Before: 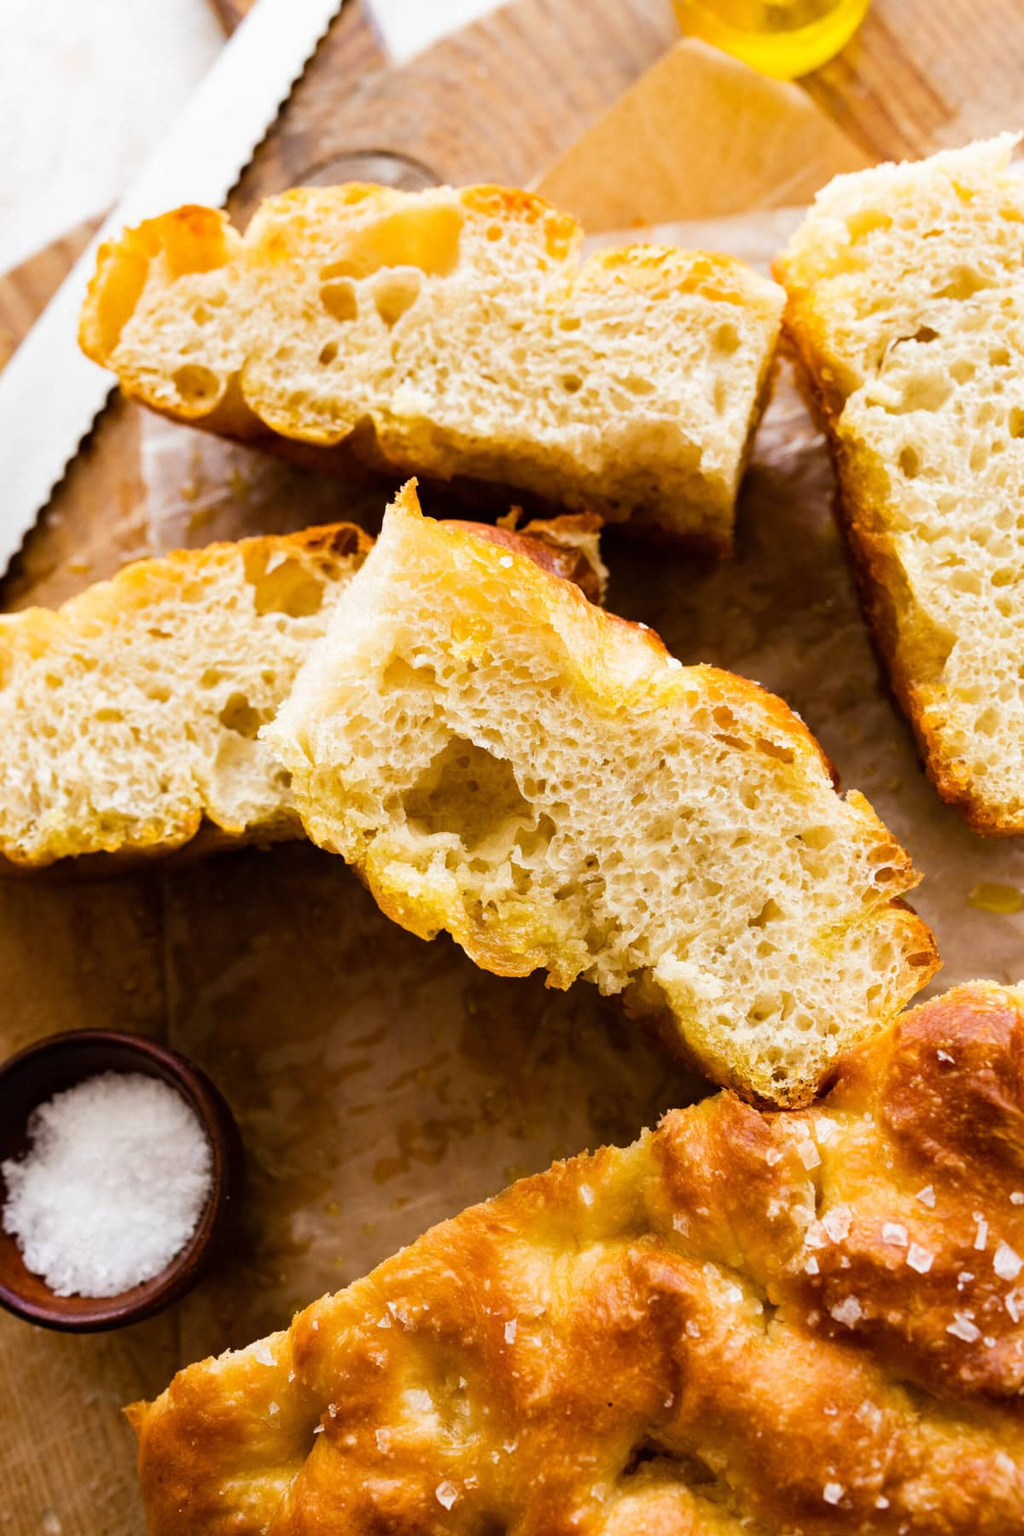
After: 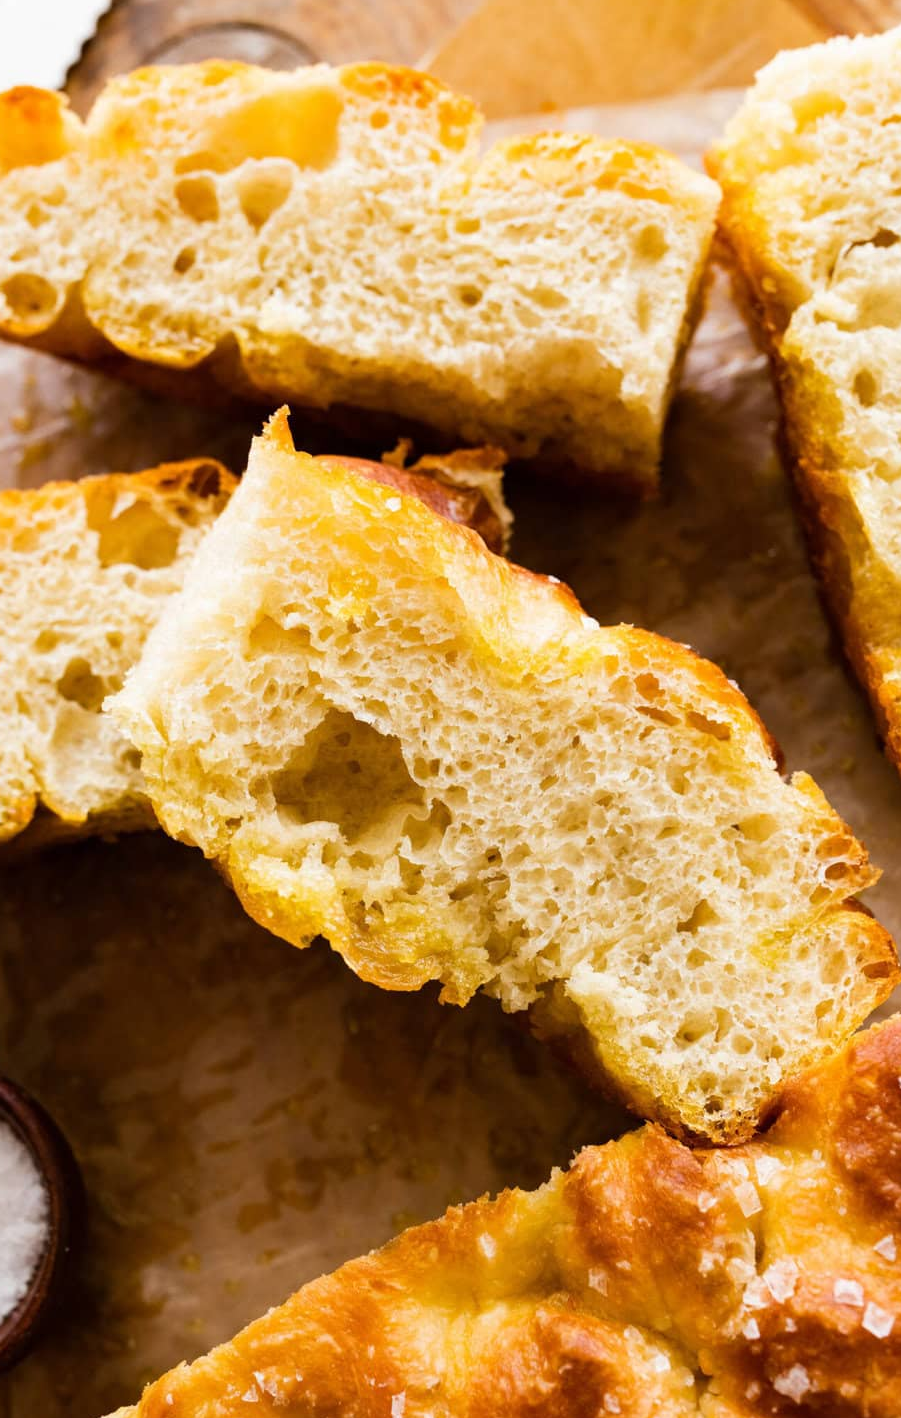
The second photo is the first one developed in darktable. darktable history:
crop: left 16.675%, top 8.558%, right 8.182%, bottom 12.615%
